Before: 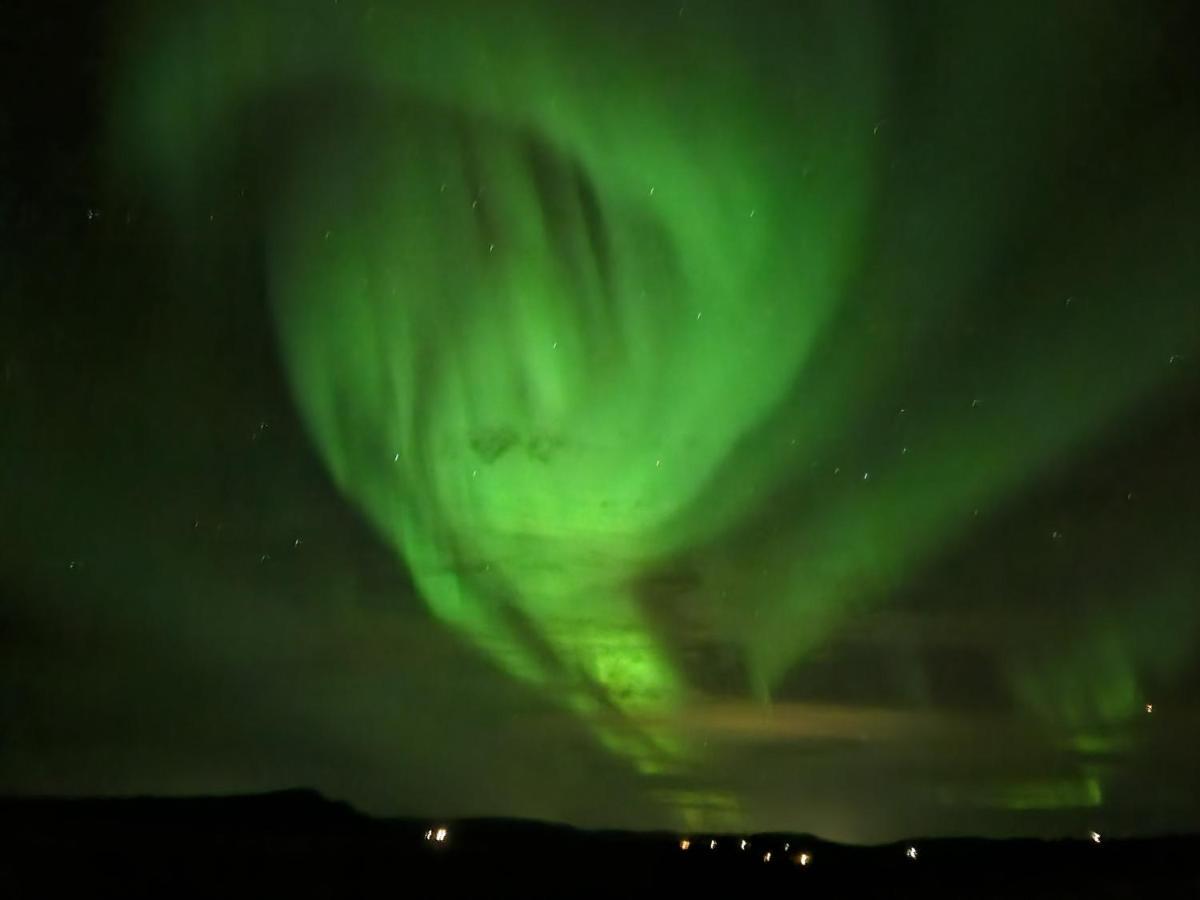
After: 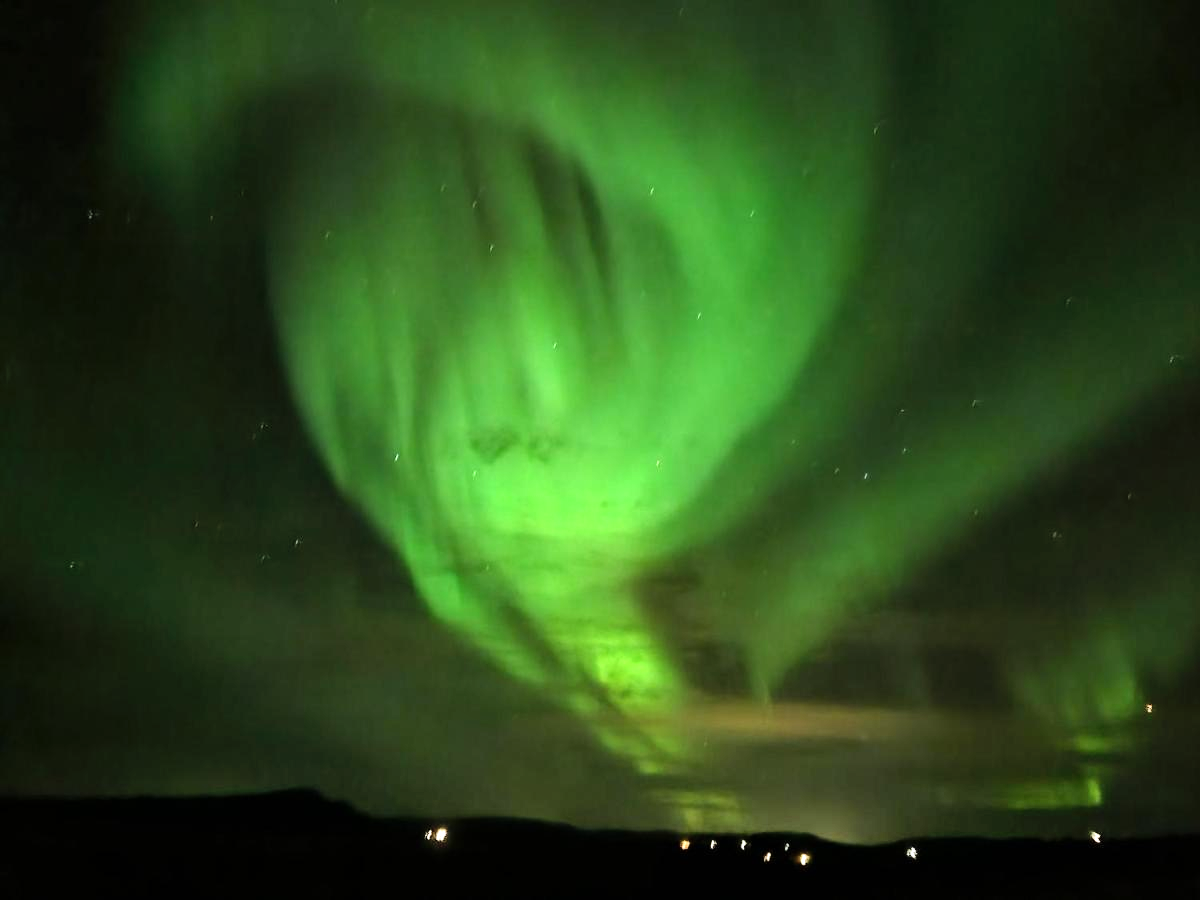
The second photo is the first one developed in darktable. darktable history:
shadows and highlights: shadows 47.29, highlights -41.63, soften with gaussian
tone equalizer: -8 EV -0.735 EV, -7 EV -0.7 EV, -6 EV -0.607 EV, -5 EV -0.414 EV, -3 EV 0.379 EV, -2 EV 0.6 EV, -1 EV 0.694 EV, +0 EV 0.729 EV
